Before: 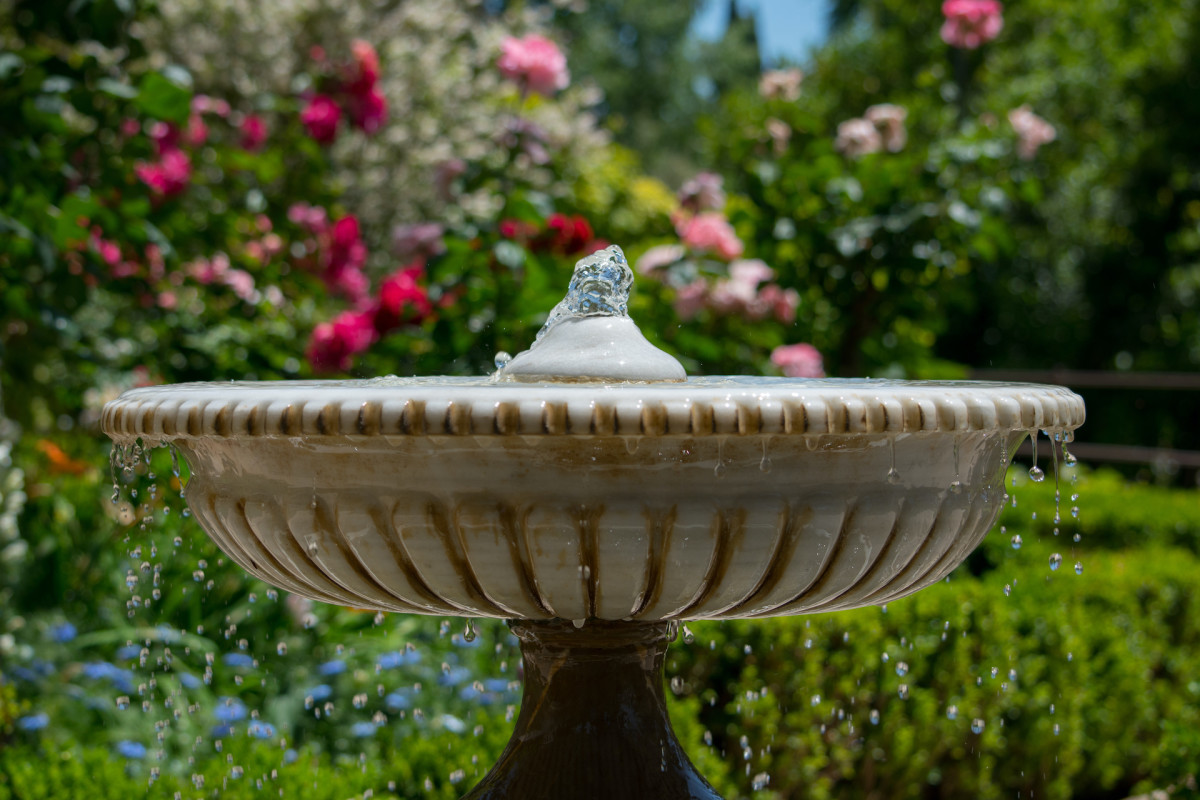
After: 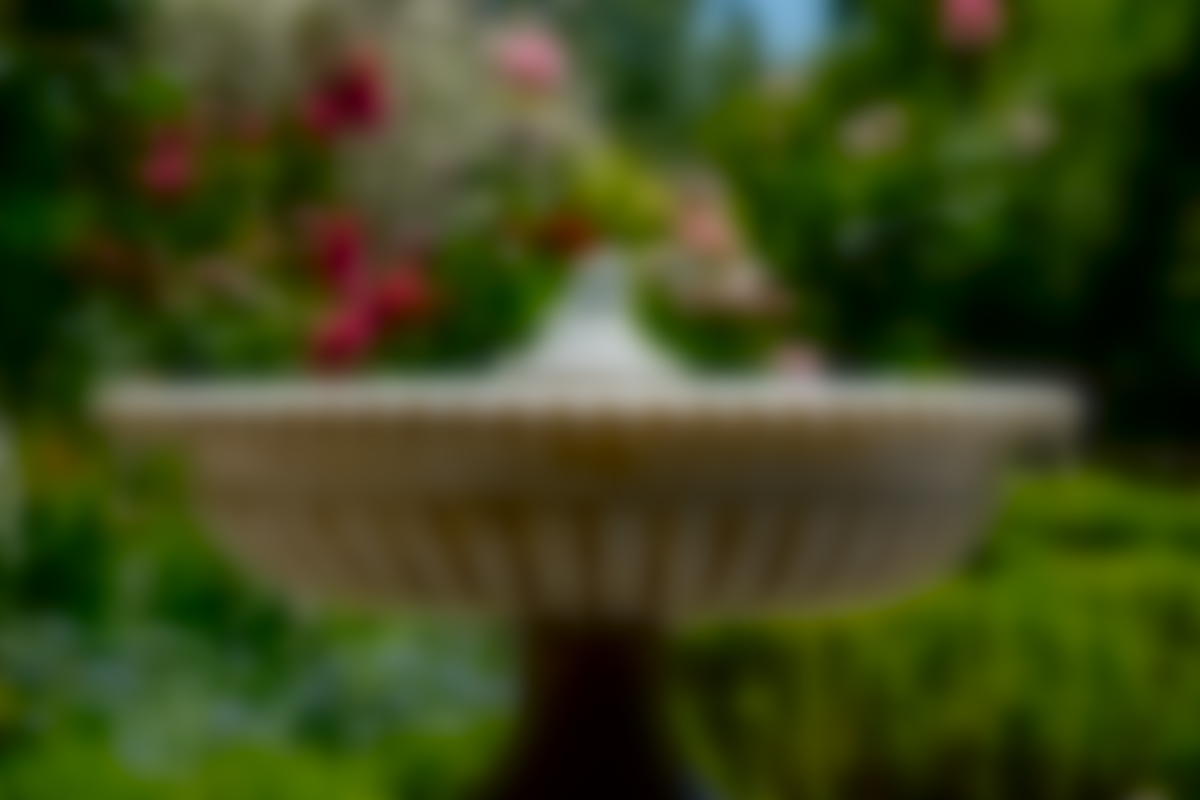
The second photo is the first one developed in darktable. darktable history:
lowpass: radius 16, unbound 0
exposure: black level correction 0.016, exposure -0.009 EV, compensate highlight preservation false
